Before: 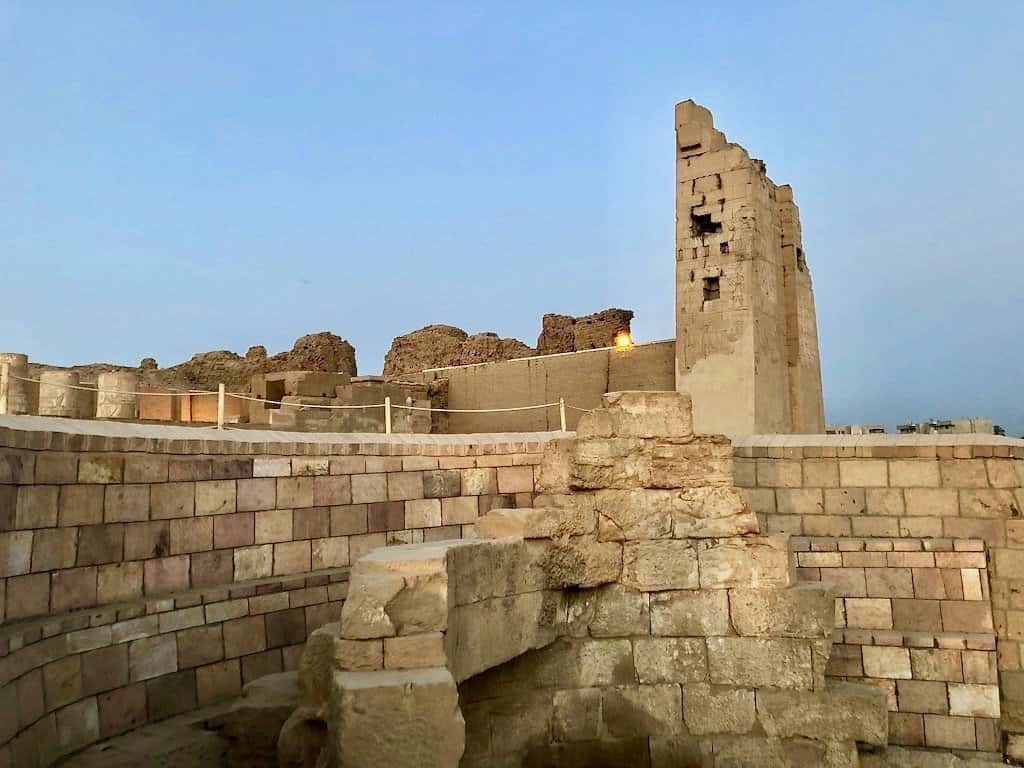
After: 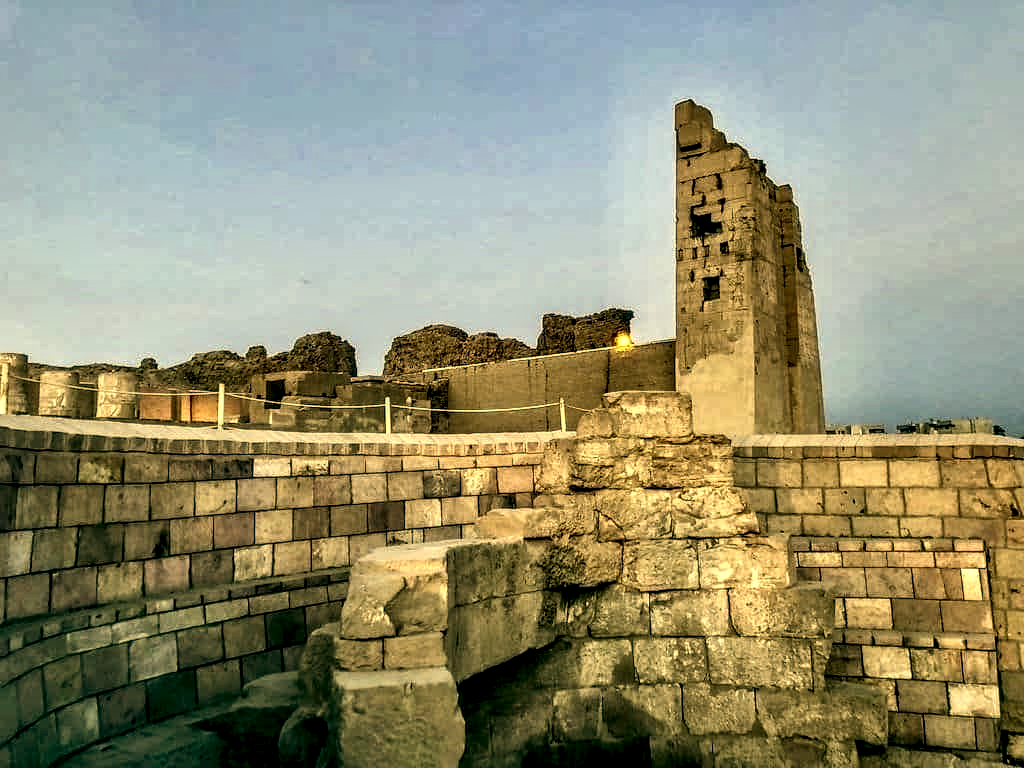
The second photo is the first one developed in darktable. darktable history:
local contrast: detail 203%
color correction: highlights a* 1.39, highlights b* 17.83
shadows and highlights: radius 133.83, soften with gaussian
exposure: compensate highlight preservation false
color balance: lift [1.005, 0.99, 1.007, 1.01], gamma [1, 0.979, 1.011, 1.021], gain [0.923, 1.098, 1.025, 0.902], input saturation 90.45%, contrast 7.73%, output saturation 105.91%
